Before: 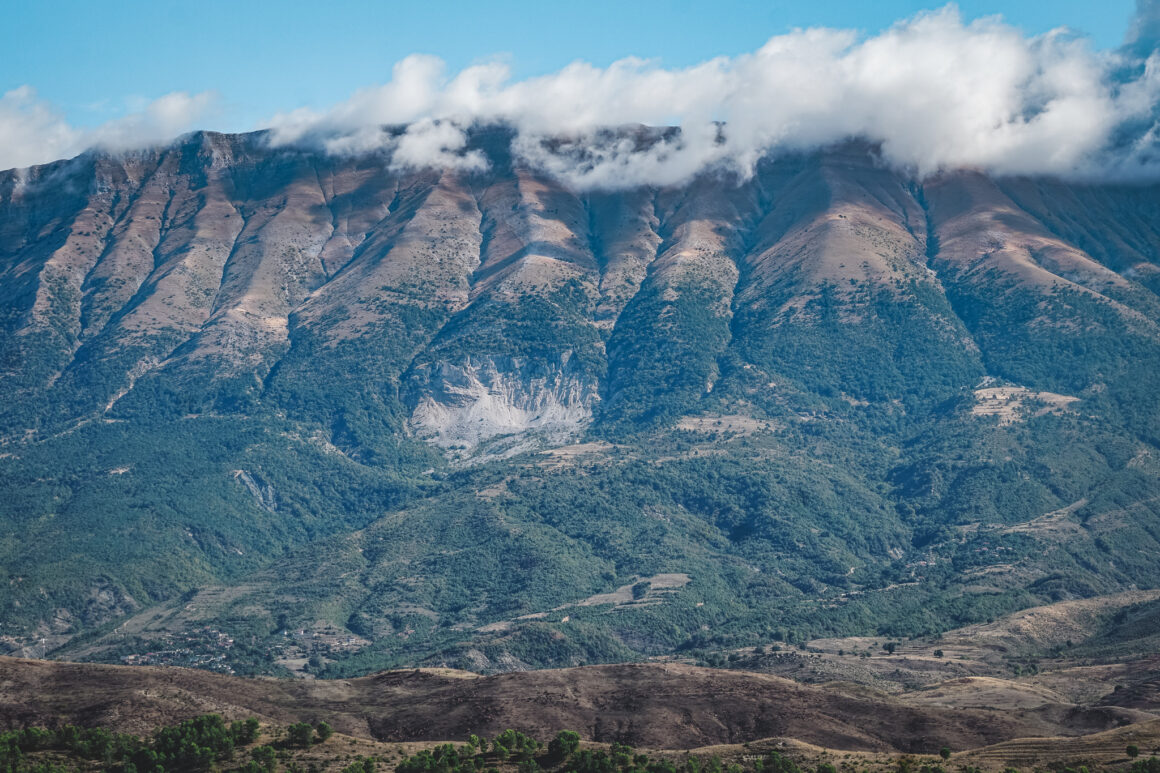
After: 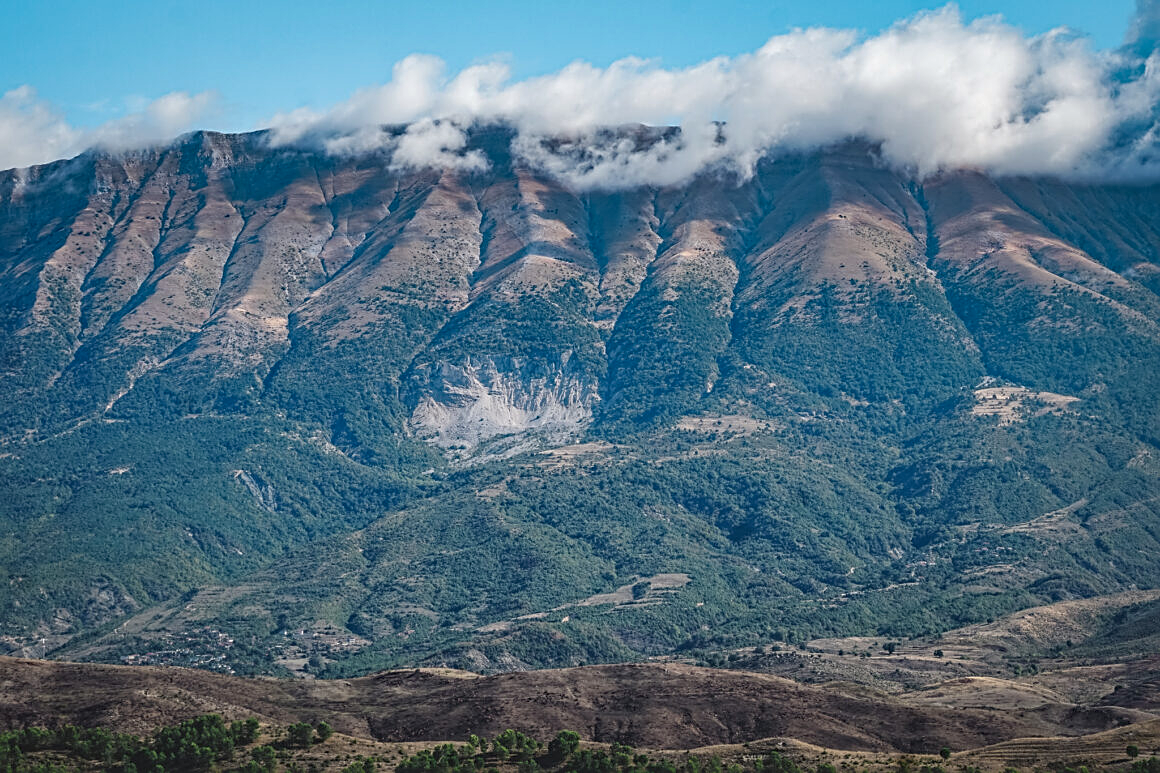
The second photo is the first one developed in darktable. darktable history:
sharpen: amount 0.5
haze removal: compatibility mode true, adaptive false
